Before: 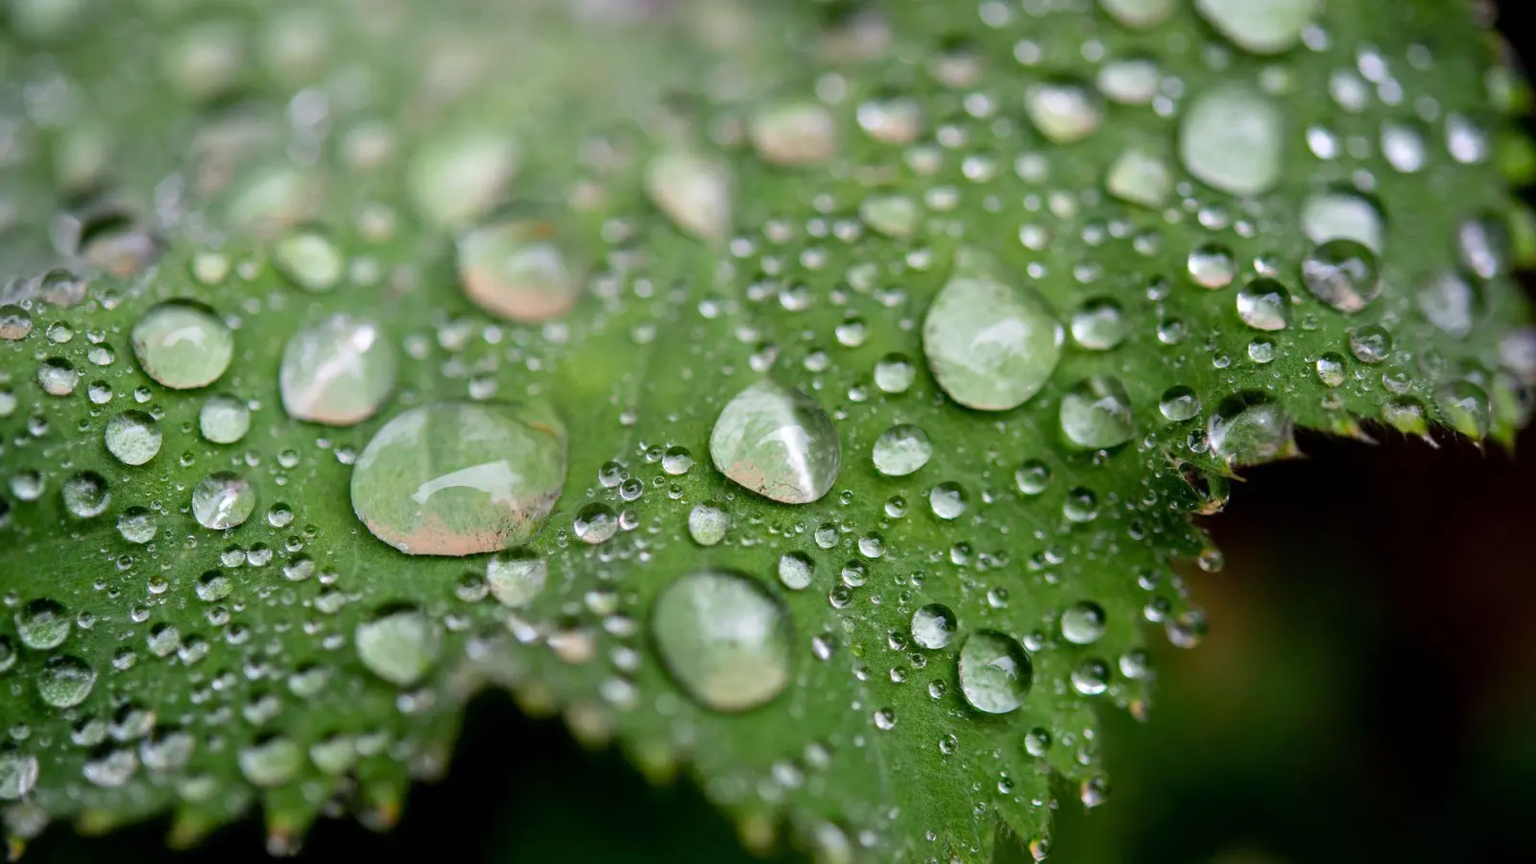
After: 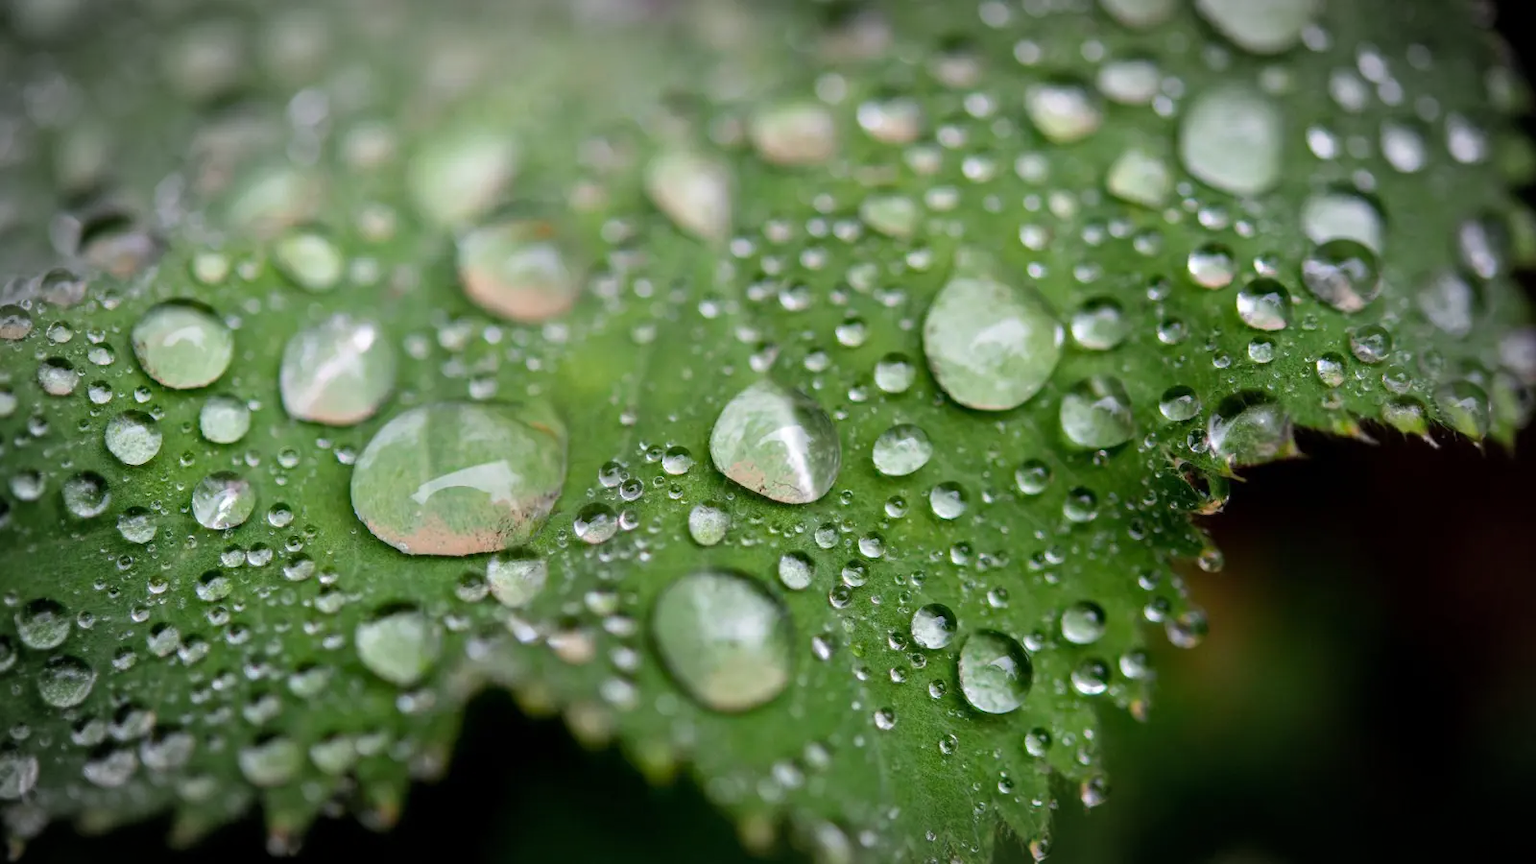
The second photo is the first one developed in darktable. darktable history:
vignetting: center (0, 0.008), automatic ratio true, unbound false
